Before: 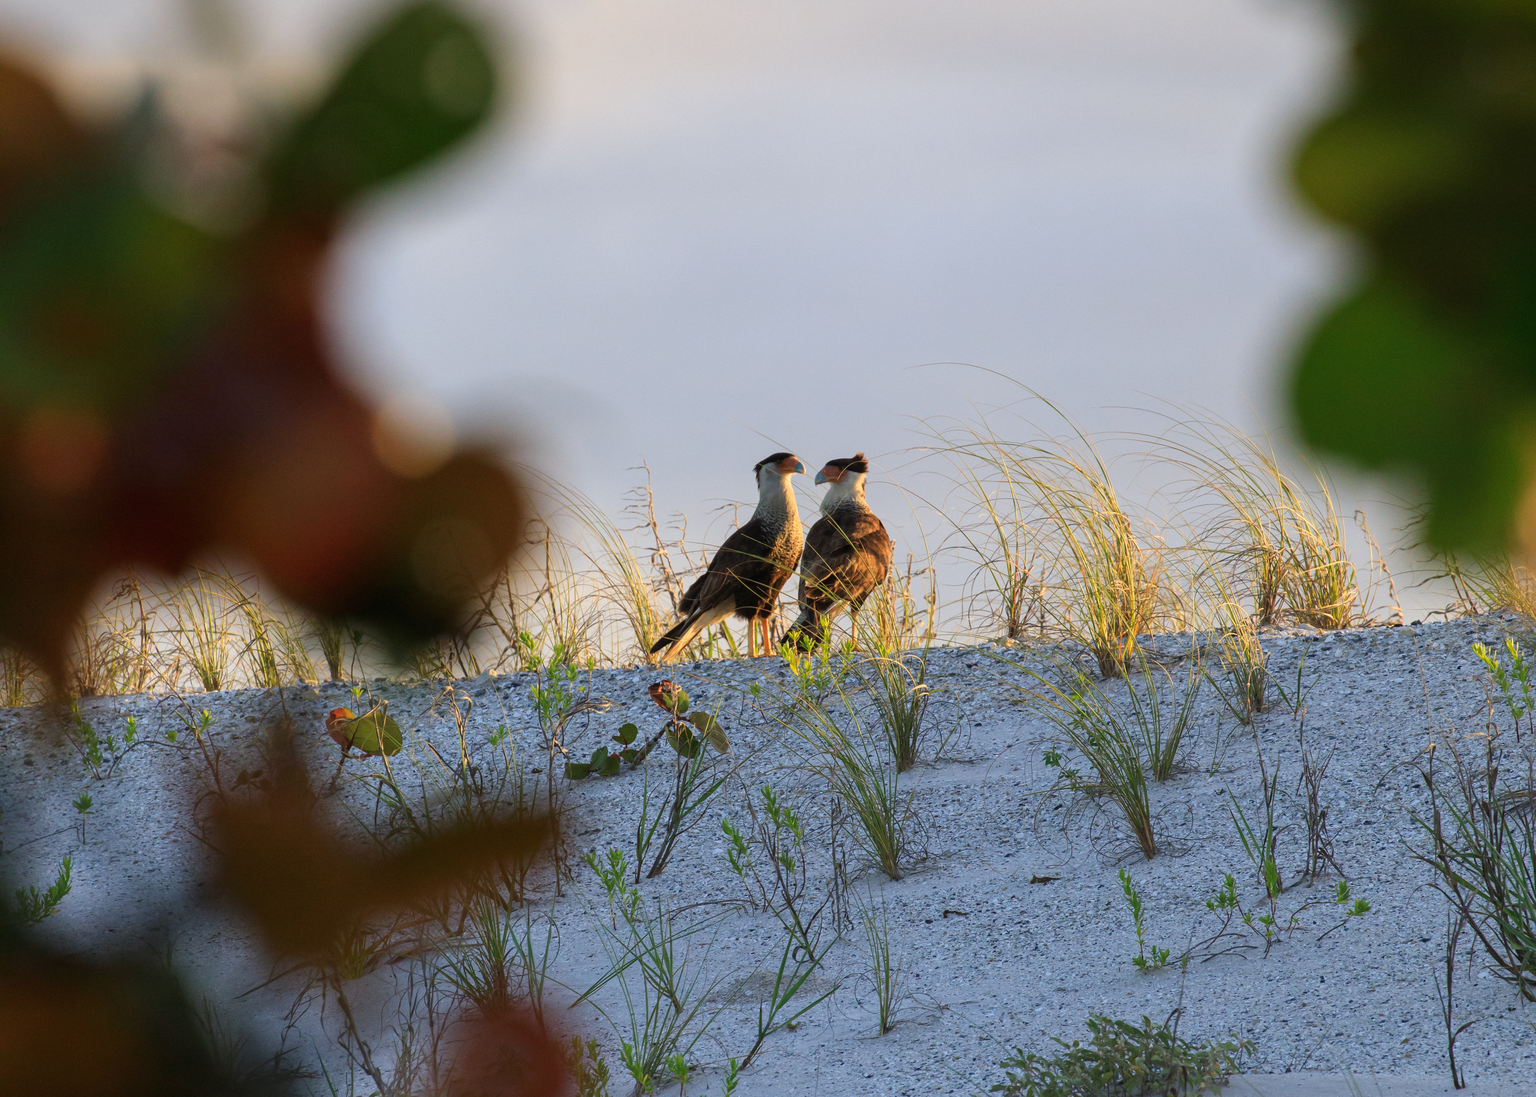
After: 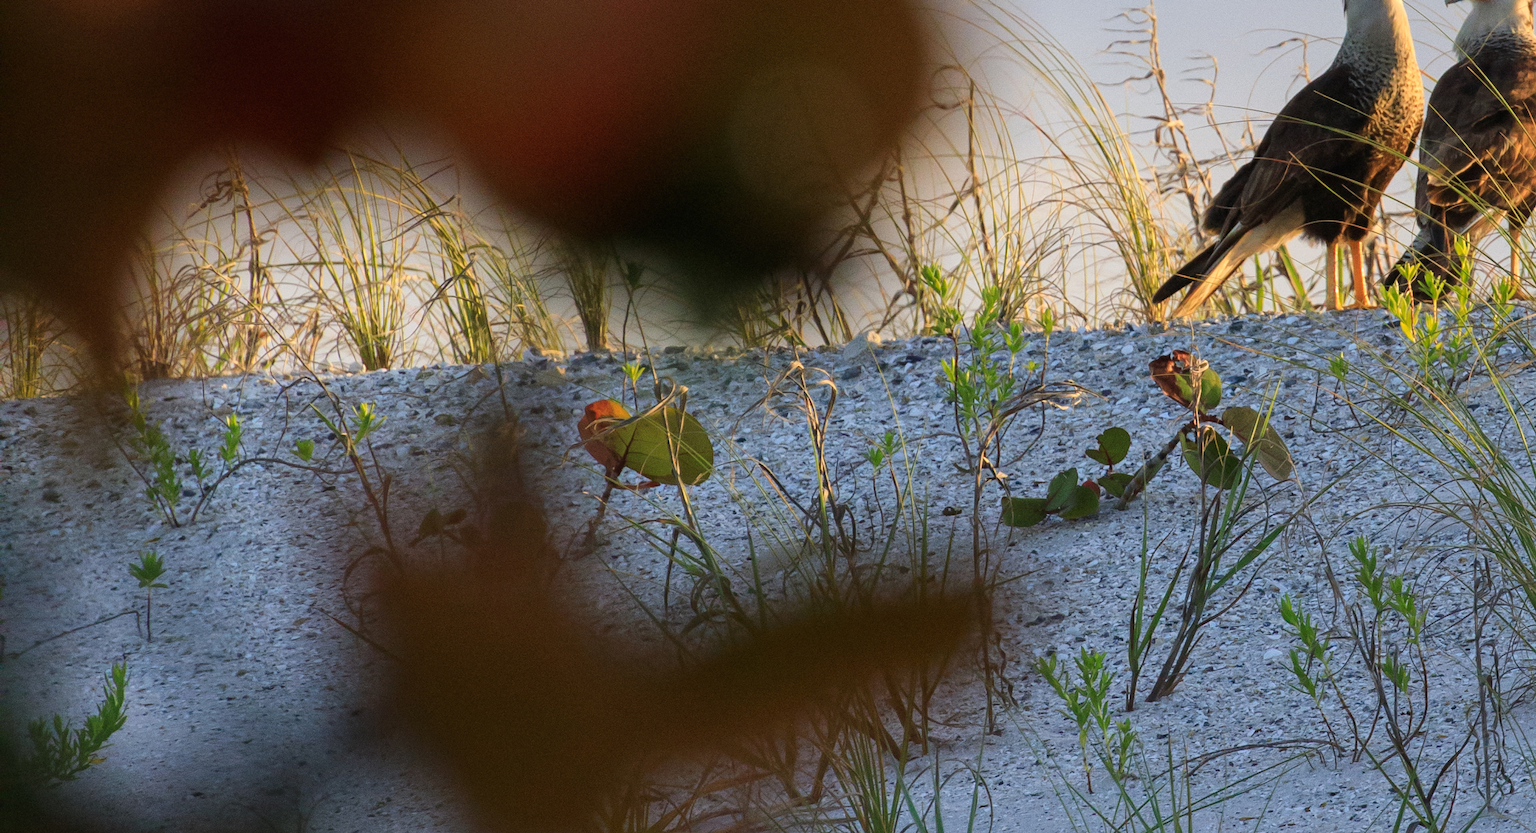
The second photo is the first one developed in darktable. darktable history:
crop: top 43.997%, right 43.573%, bottom 13.139%
